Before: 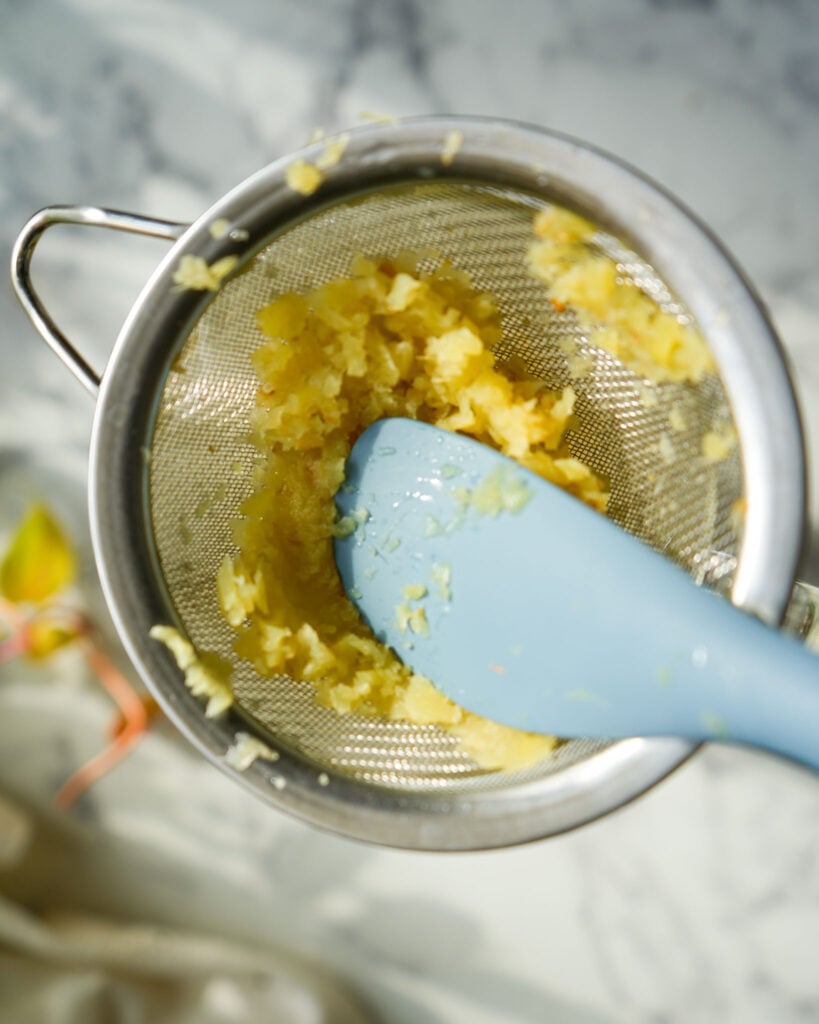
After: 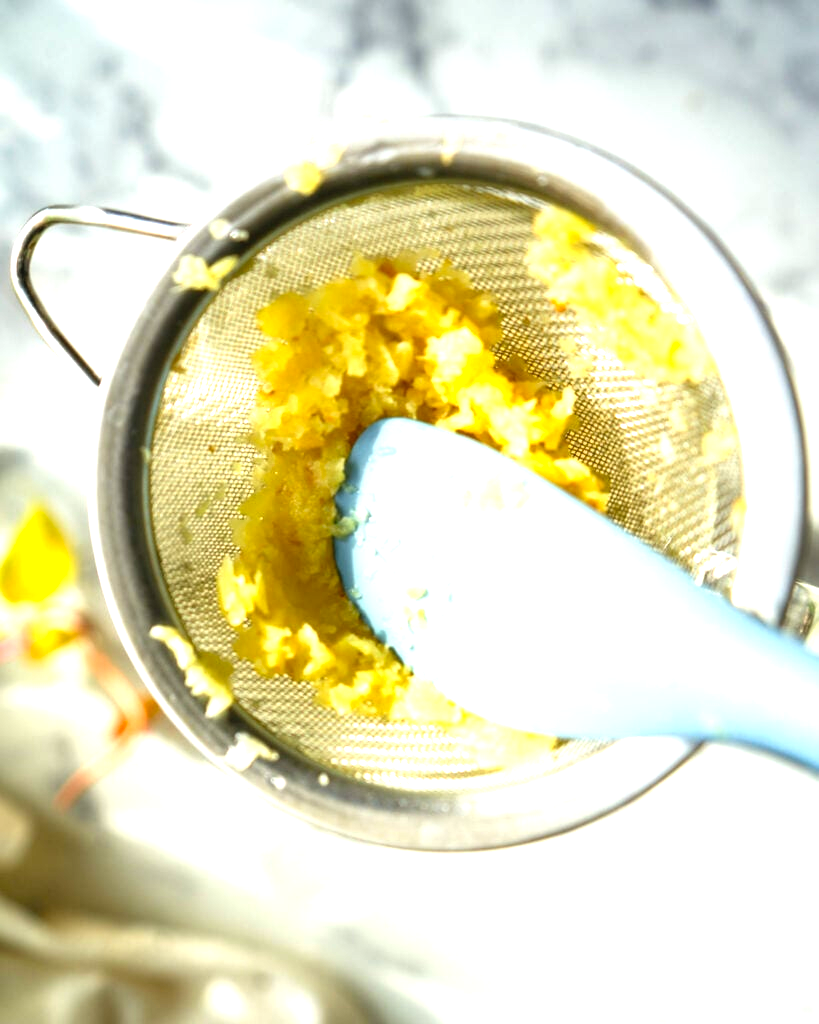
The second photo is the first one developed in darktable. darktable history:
tone equalizer: on, module defaults
levels: levels [0, 0.352, 0.703]
